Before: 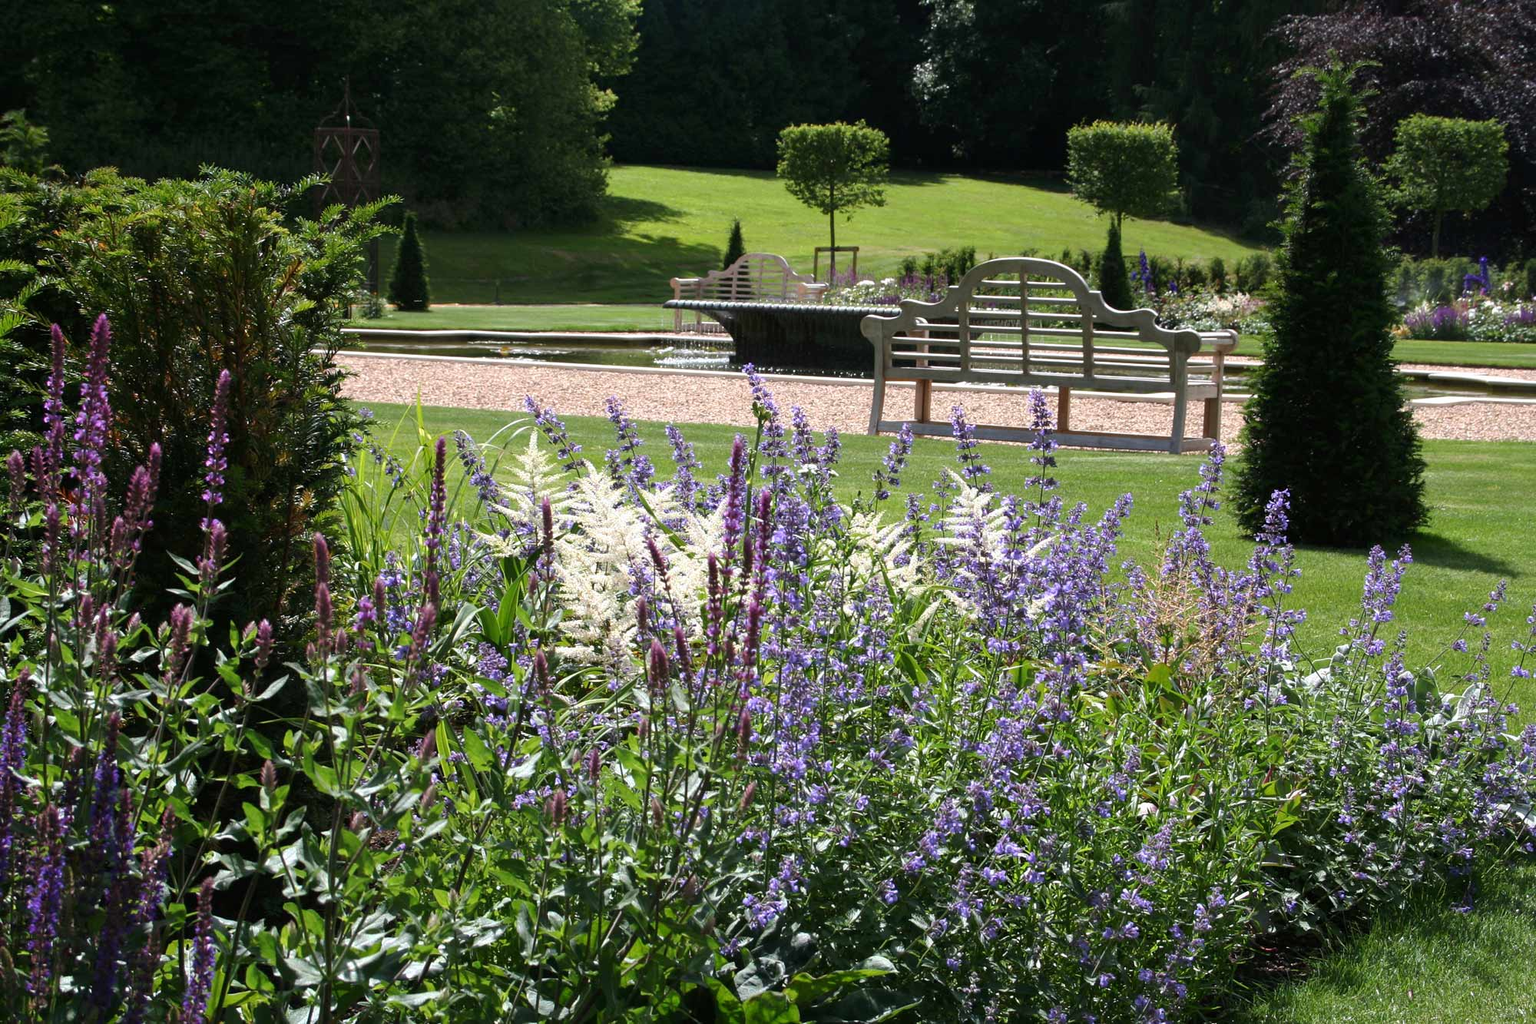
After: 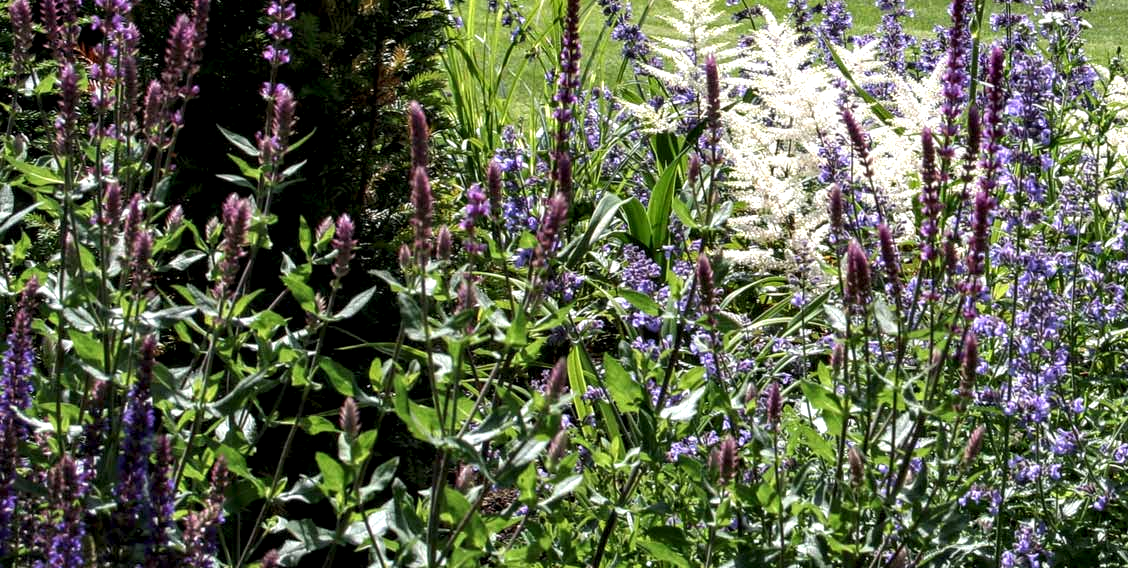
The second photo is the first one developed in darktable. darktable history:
local contrast: highlights 60%, shadows 60%, detail 160%
crop: top 44.483%, right 43.593%, bottom 12.892%
